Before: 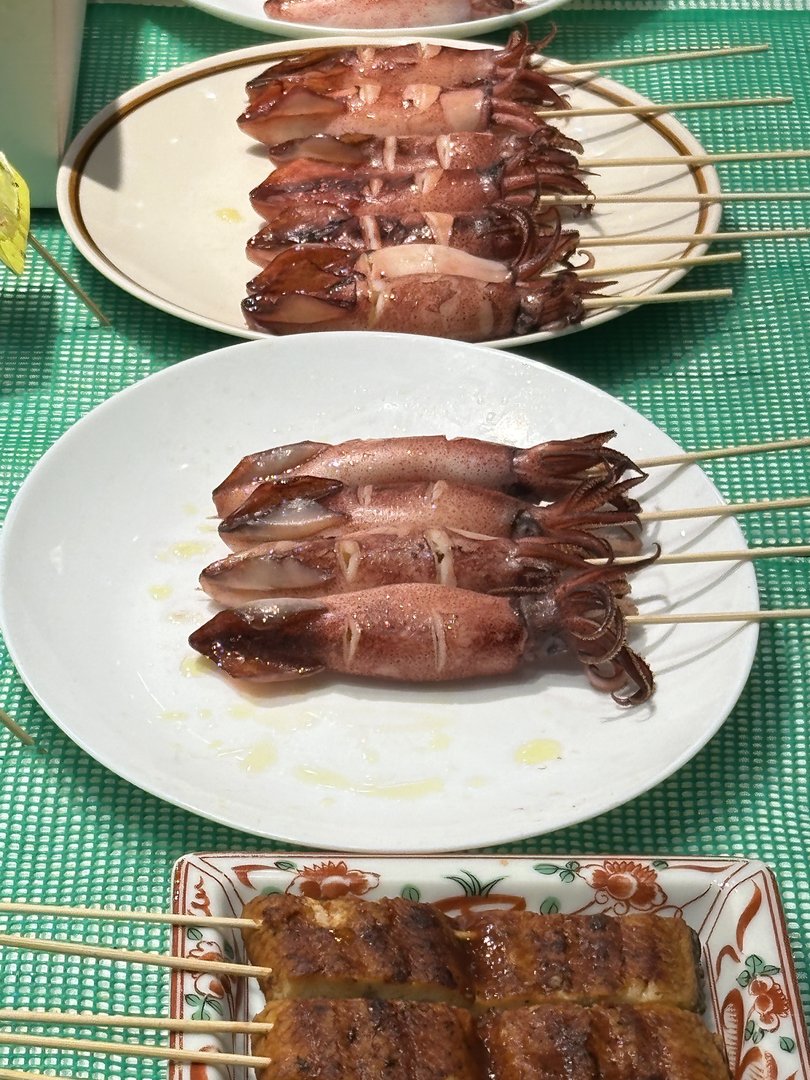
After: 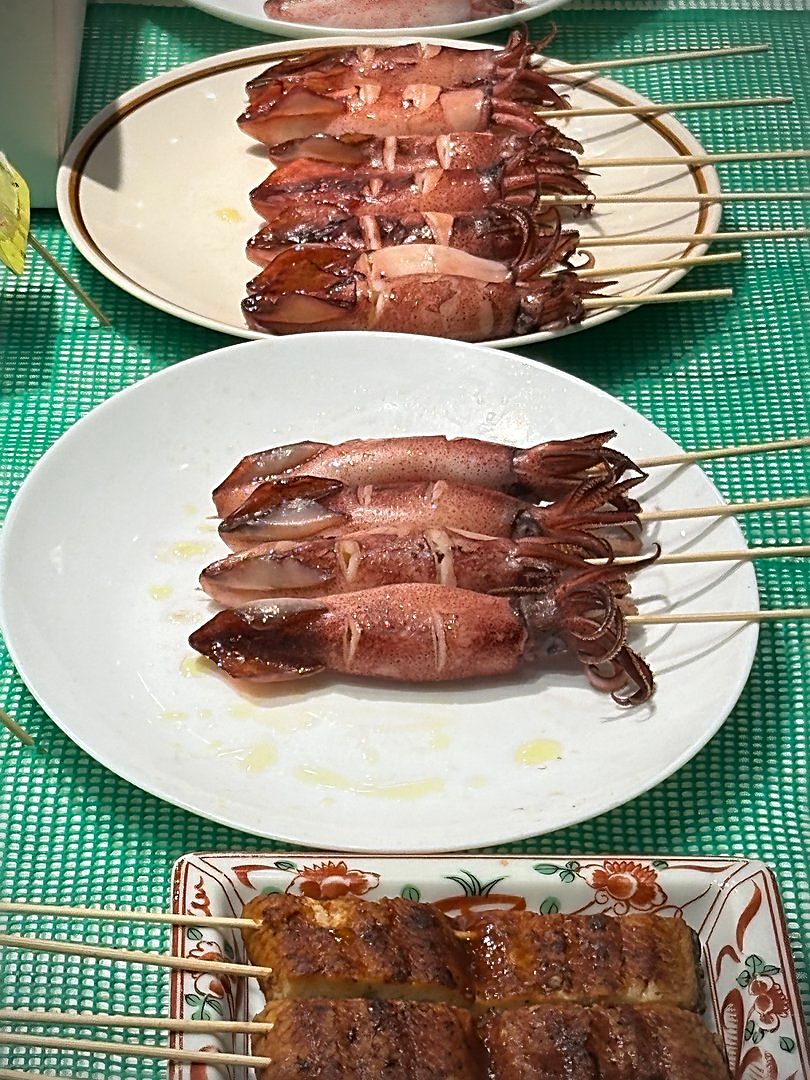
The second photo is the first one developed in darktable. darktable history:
vignetting: on, module defaults
sharpen: radius 2.555, amount 0.645
